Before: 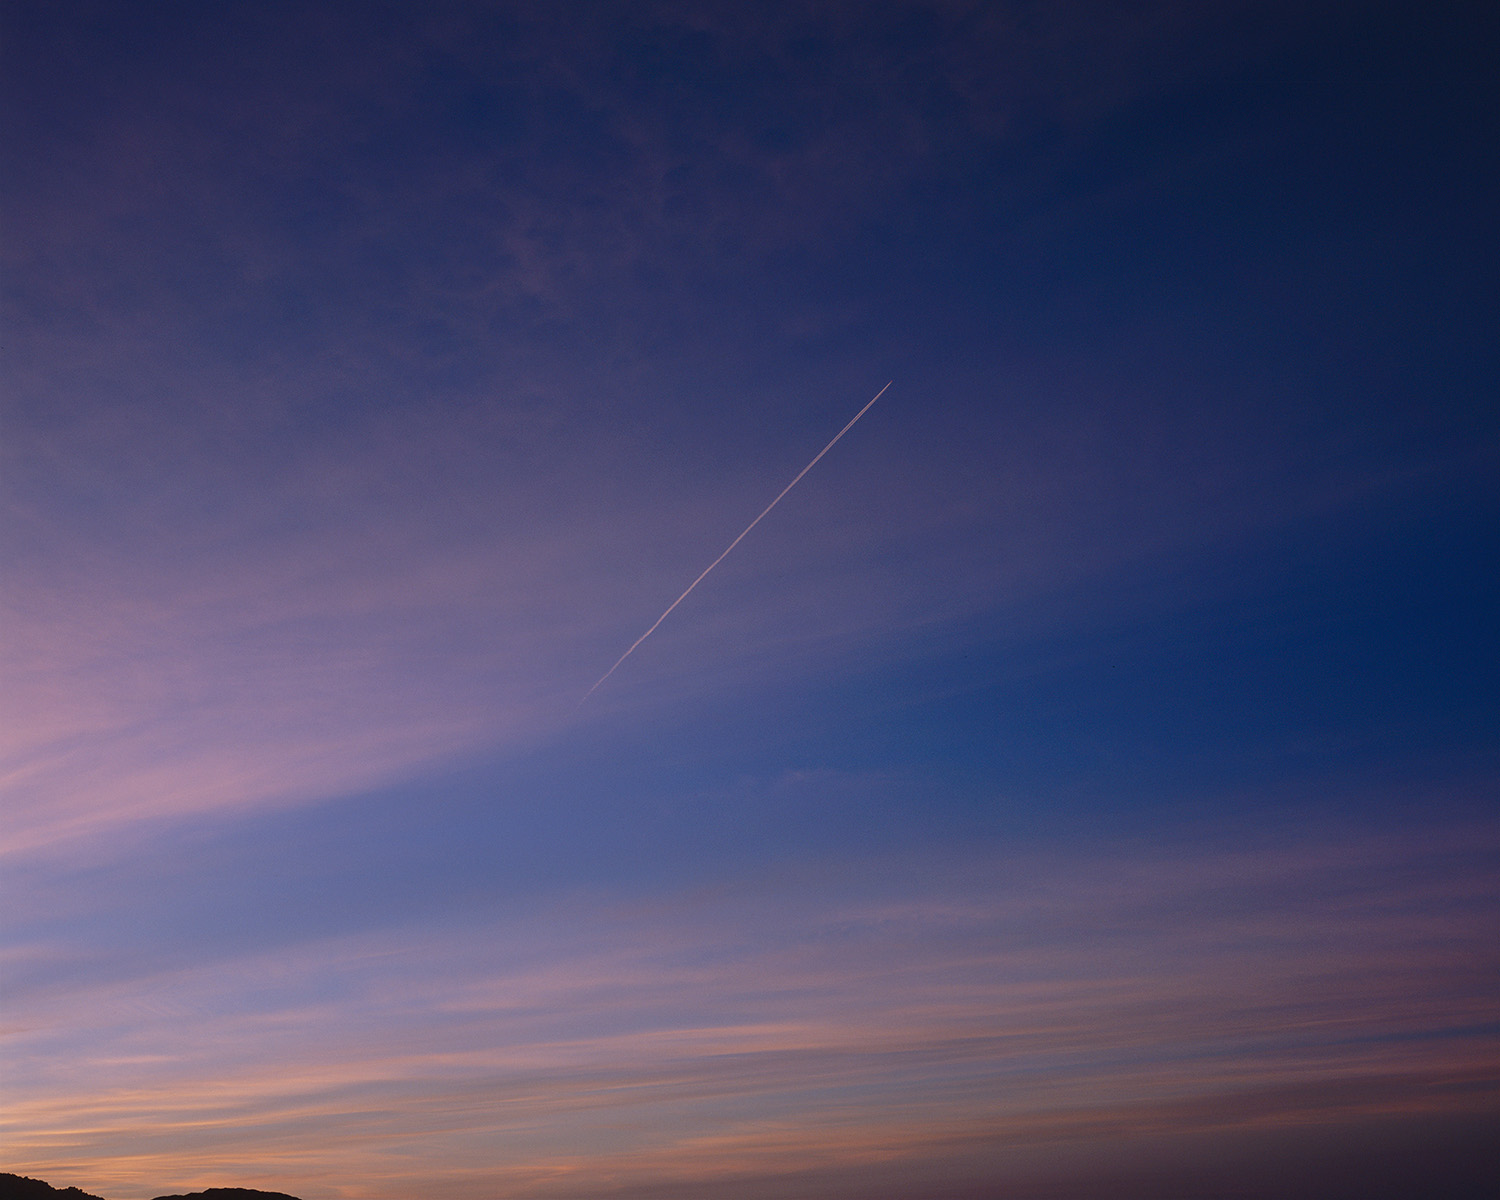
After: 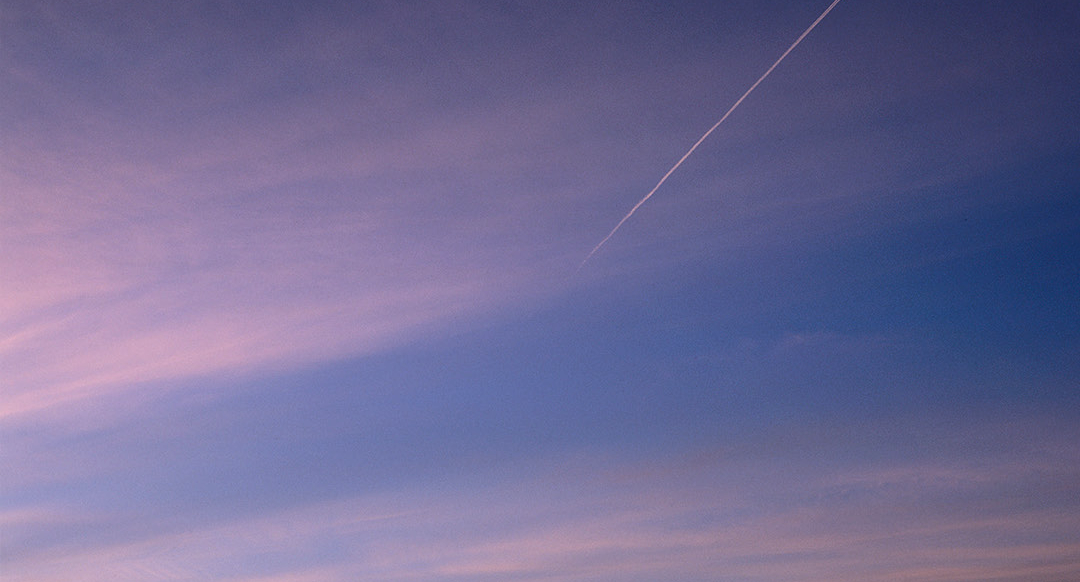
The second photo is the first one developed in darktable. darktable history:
crop: top 36.498%, right 27.964%, bottom 14.995%
tone equalizer: -8 EV -0.75 EV, -7 EV -0.7 EV, -6 EV -0.6 EV, -5 EV -0.4 EV, -3 EV 0.4 EV, -2 EV 0.6 EV, -1 EV 0.7 EV, +0 EV 0.75 EV, edges refinement/feathering 500, mask exposure compensation -1.57 EV, preserve details no
